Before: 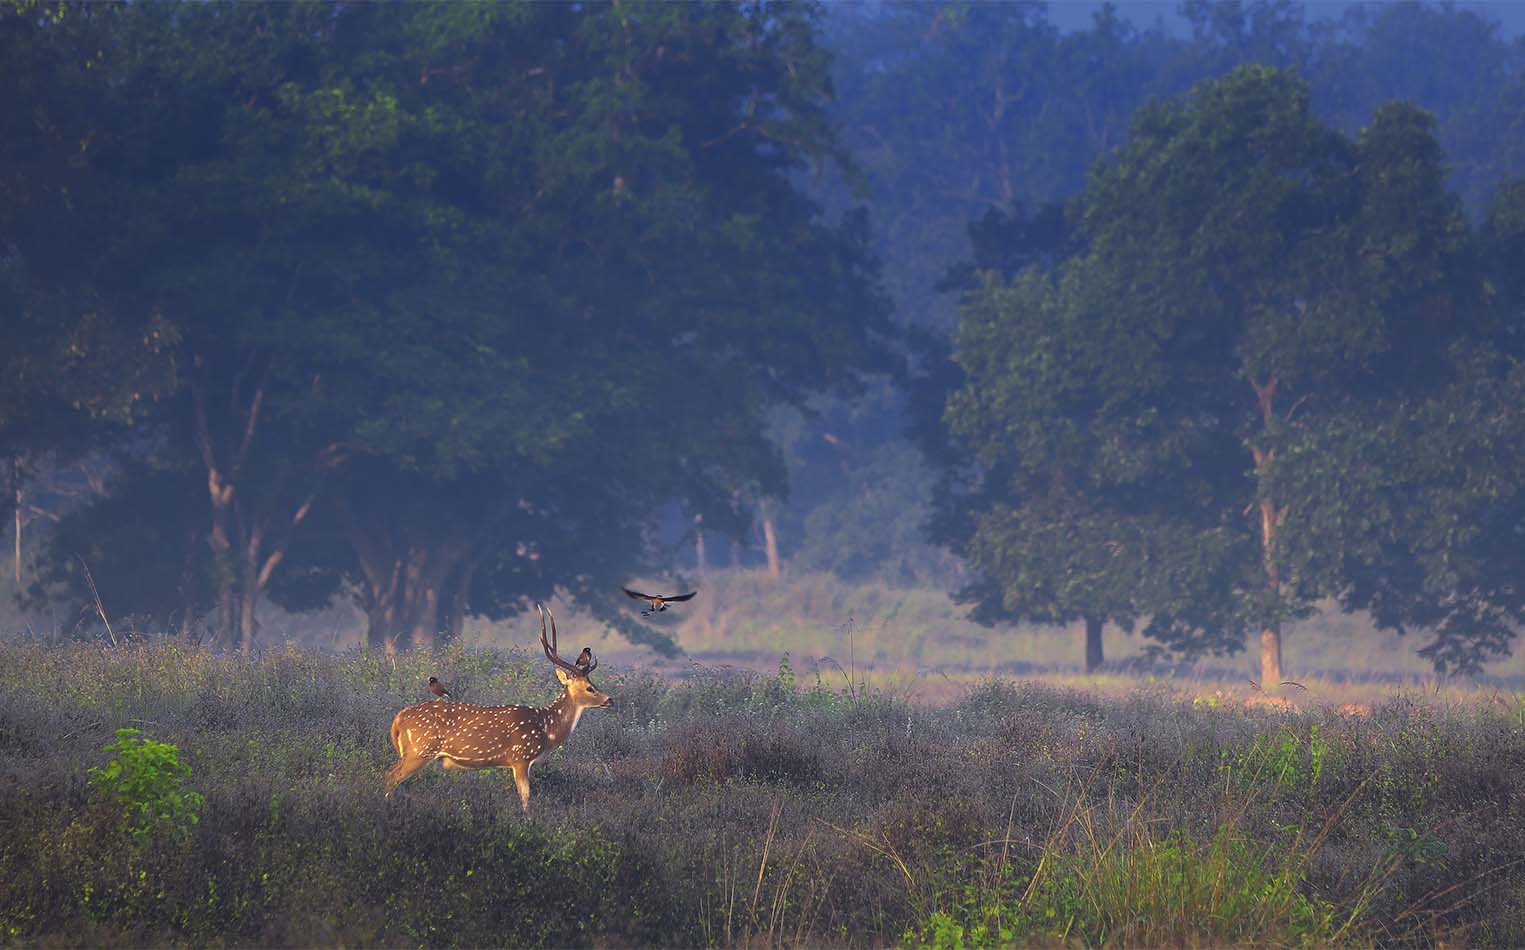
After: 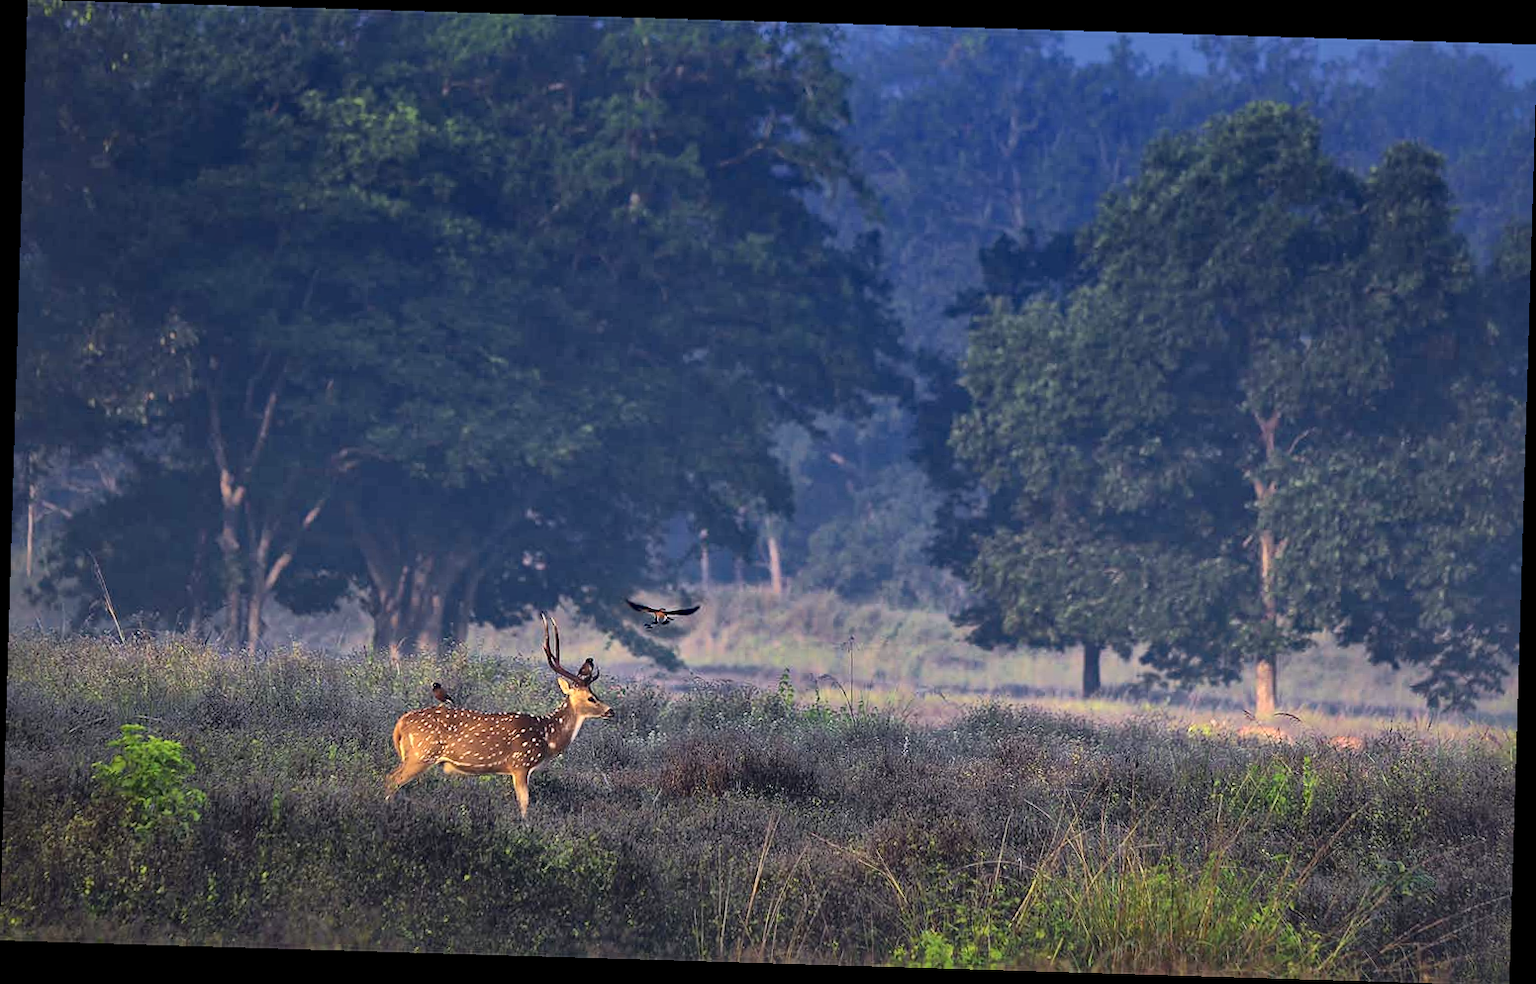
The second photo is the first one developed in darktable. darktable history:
local contrast: mode bilateral grid, contrast 20, coarseness 50, detail 179%, midtone range 0.2
haze removal: compatibility mode true, adaptive false
rotate and perspective: rotation 1.72°, automatic cropping off
